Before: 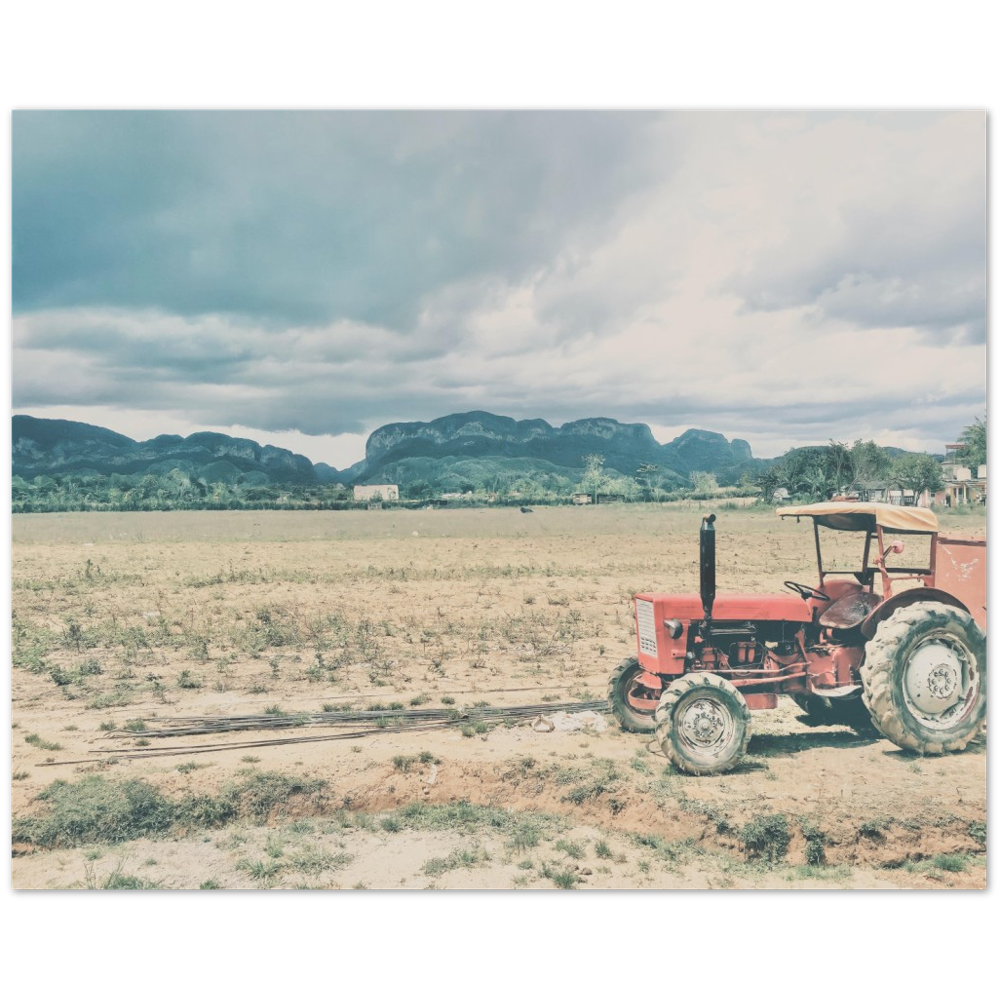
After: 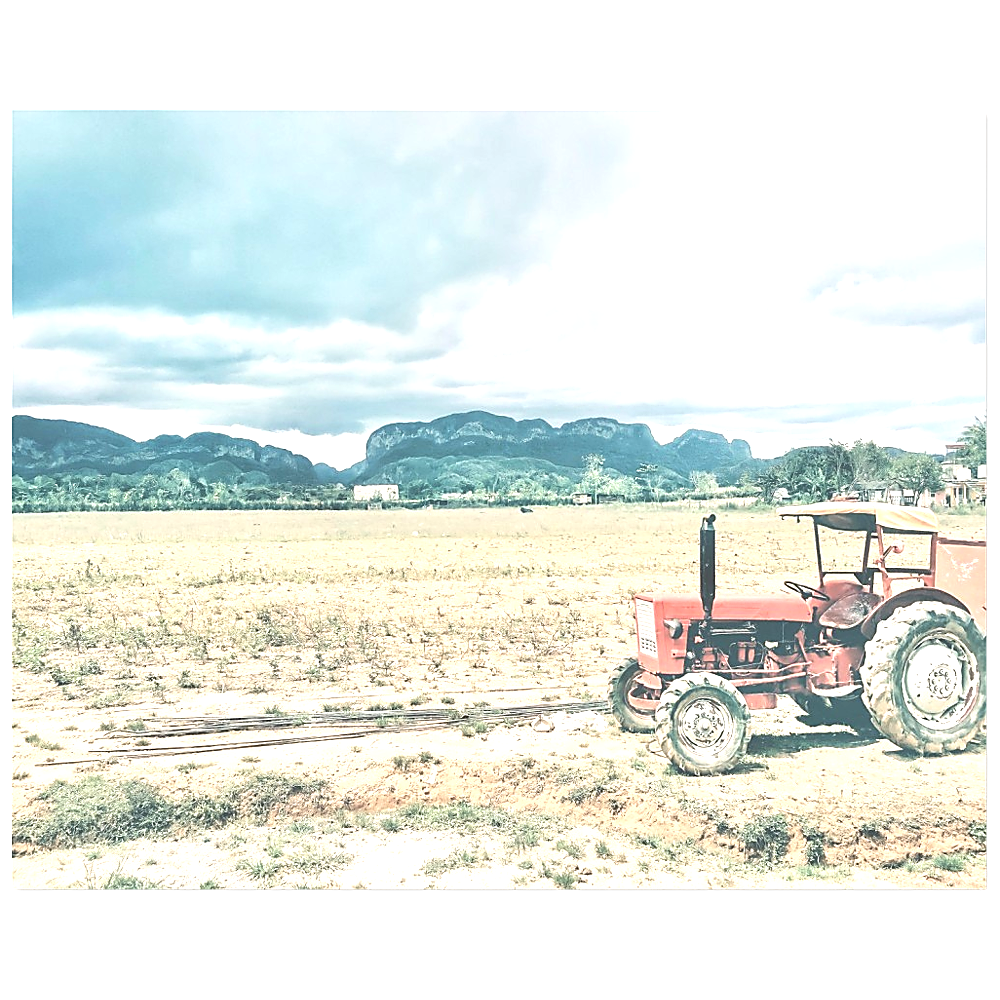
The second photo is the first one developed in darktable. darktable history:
sharpen: radius 1.4, amount 1.25, threshold 0.7
exposure: black level correction 0, exposure 1 EV, compensate highlight preservation false
